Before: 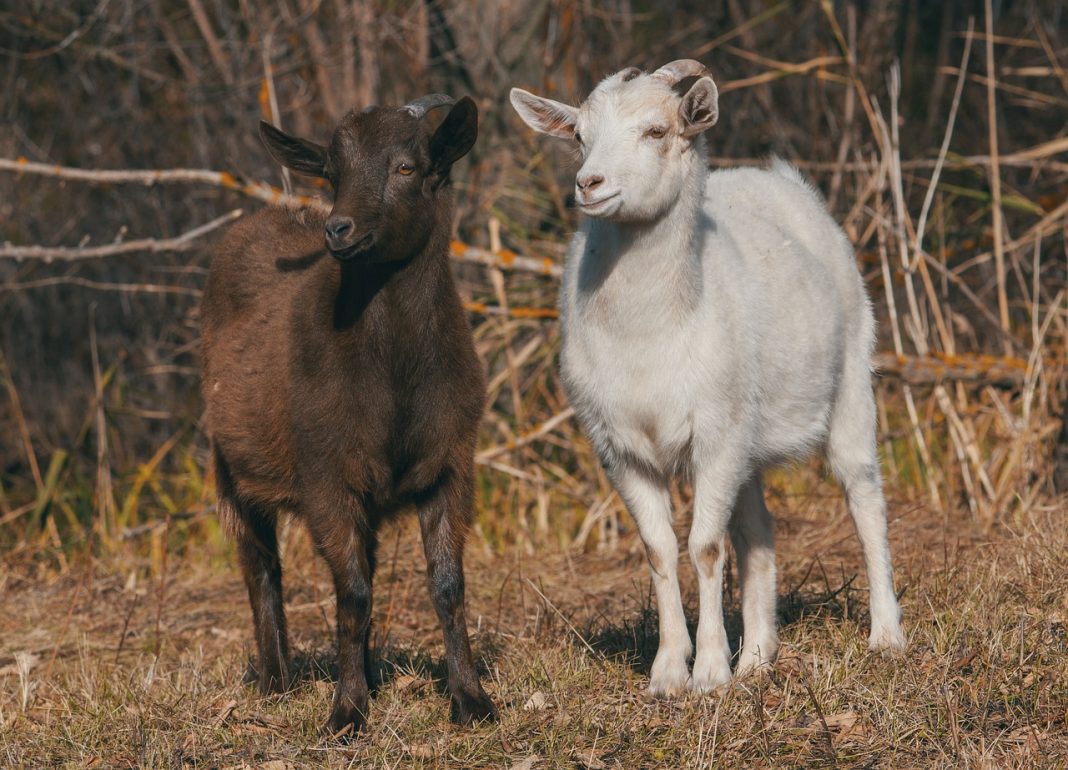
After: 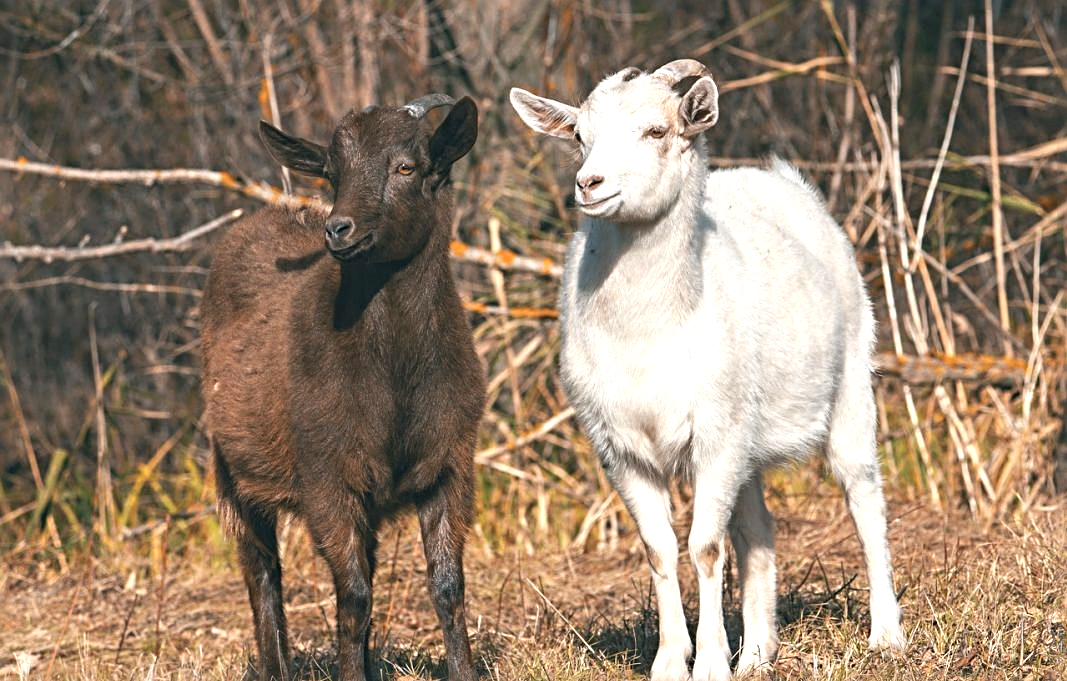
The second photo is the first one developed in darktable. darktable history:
white balance: emerald 1
sharpen: radius 4
contrast brightness saturation: saturation -0.05
crop and rotate: top 0%, bottom 11.49%
exposure: exposure 1 EV, compensate highlight preservation false
